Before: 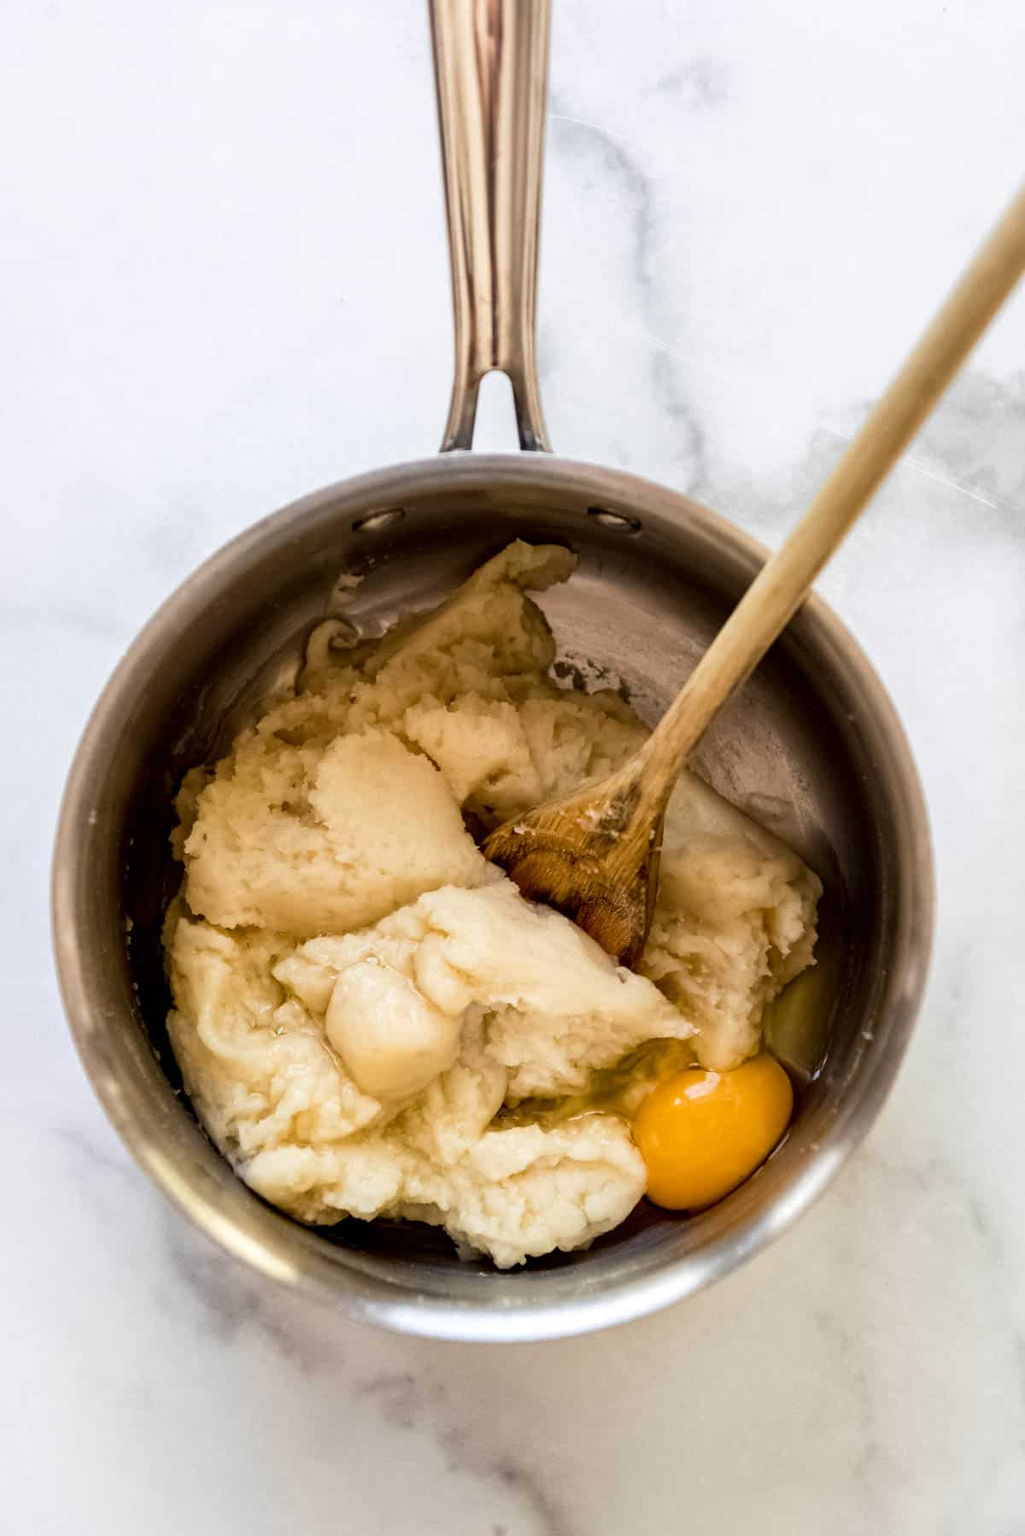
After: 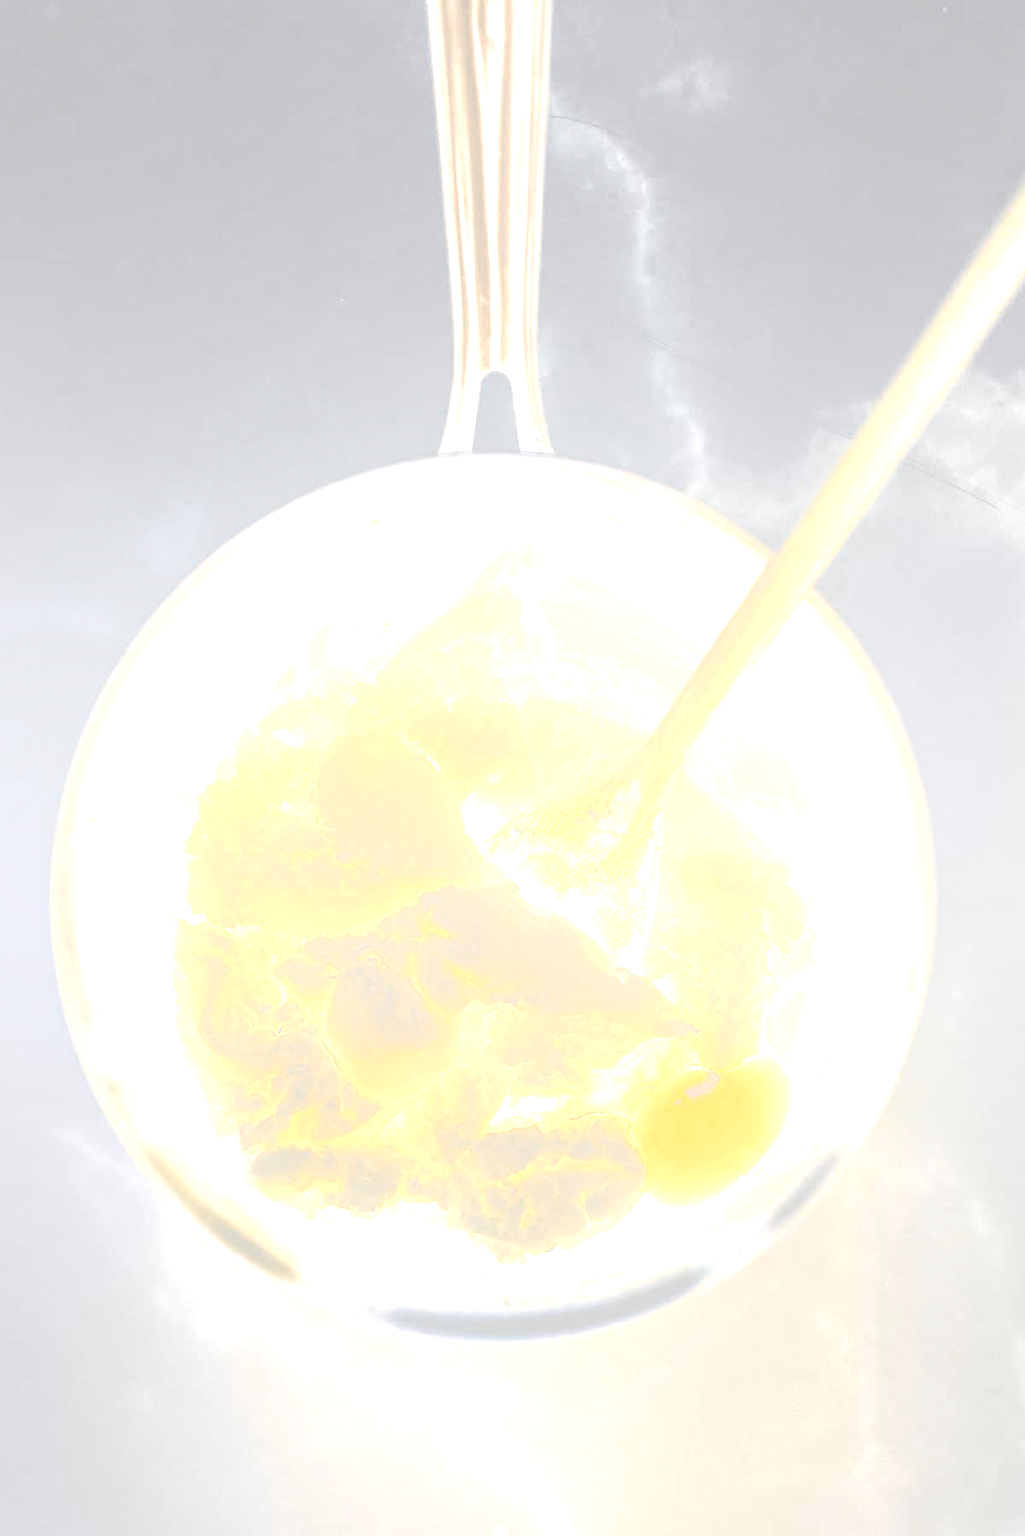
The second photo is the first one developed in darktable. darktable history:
exposure: black level correction 0, exposure 1 EV, compensate exposure bias true, compensate highlight preservation false
sharpen: on, module defaults
bloom: size 70%, threshold 25%, strength 70%
contrast brightness saturation: contrast 0.1, saturation -0.36
